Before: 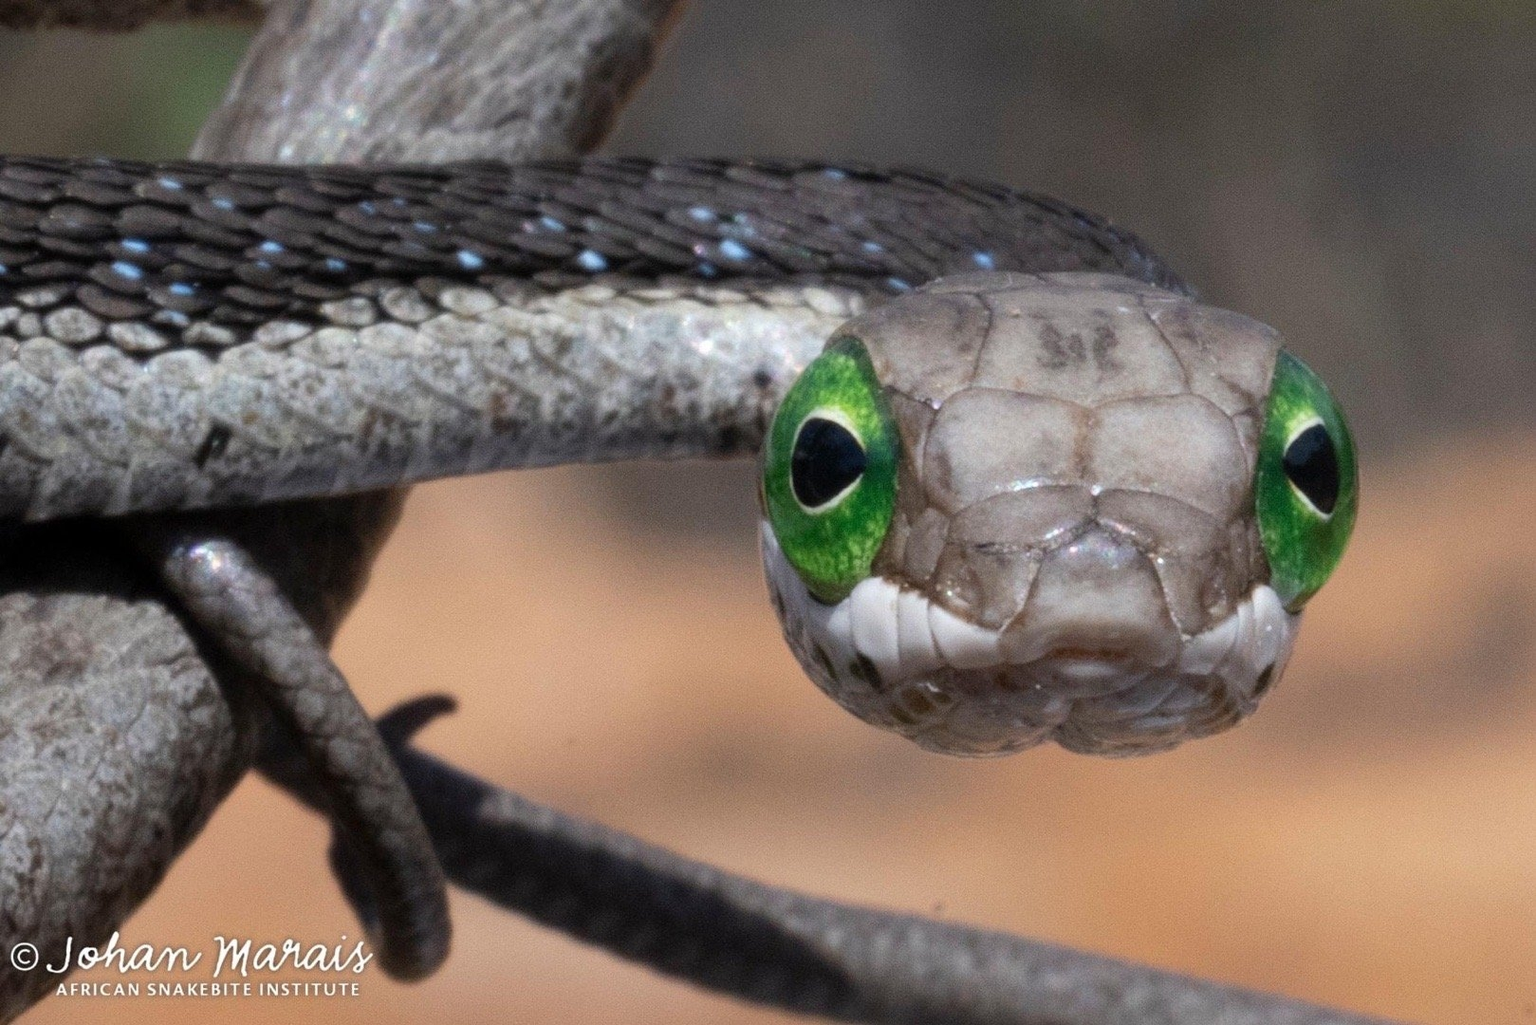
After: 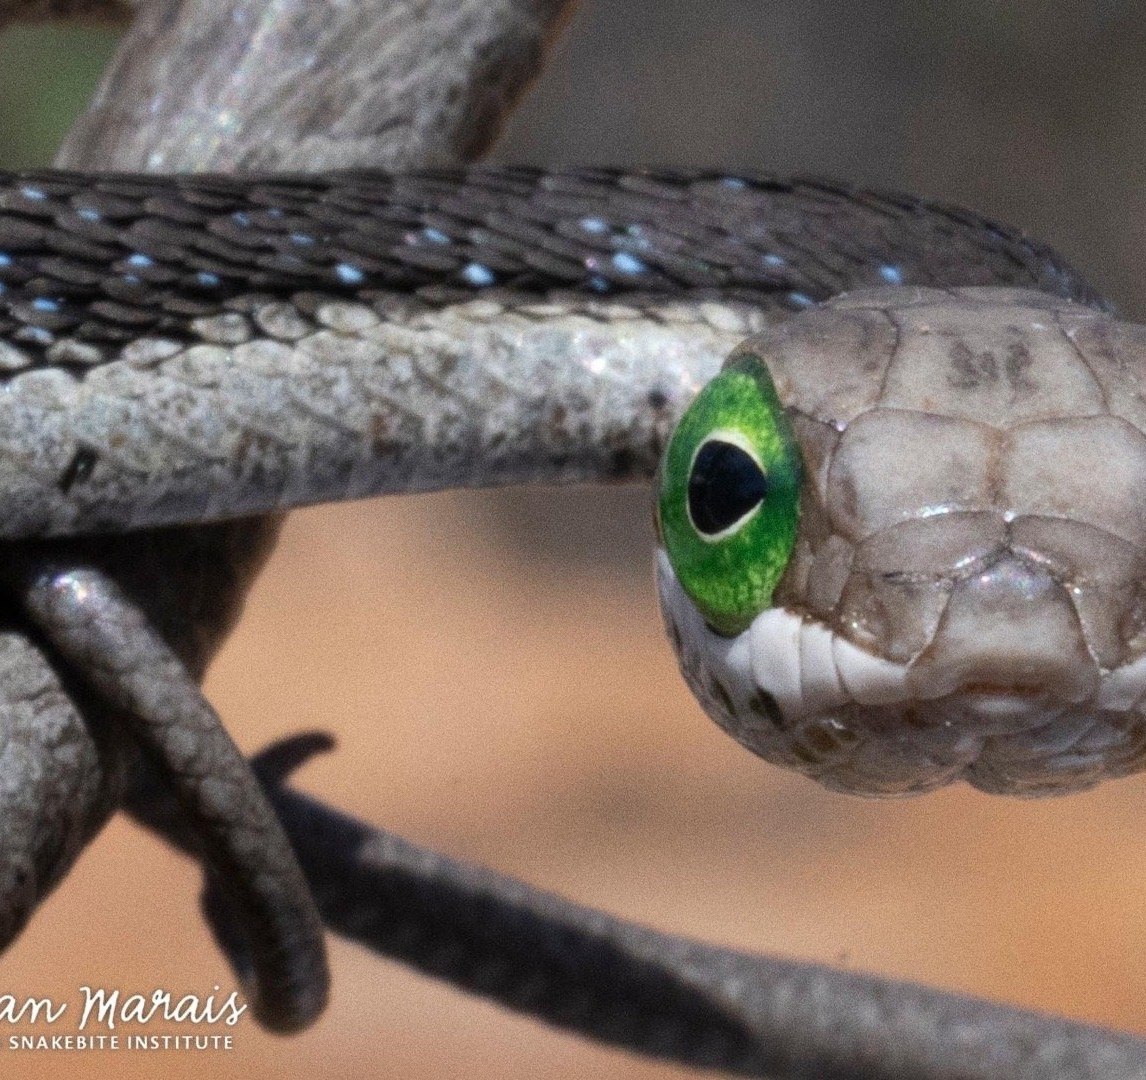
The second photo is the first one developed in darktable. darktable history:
grain: coarseness 0.09 ISO
crop and rotate: left 9.061%, right 20.142%
